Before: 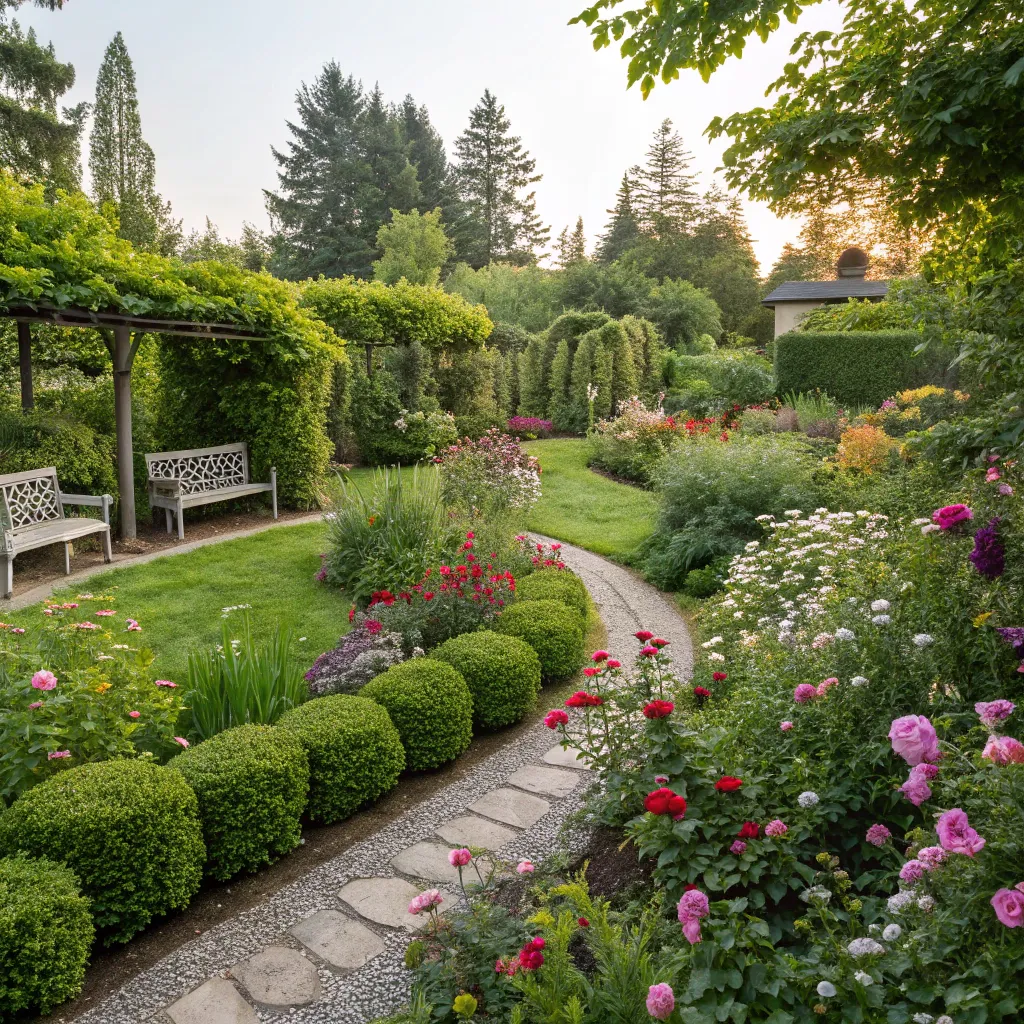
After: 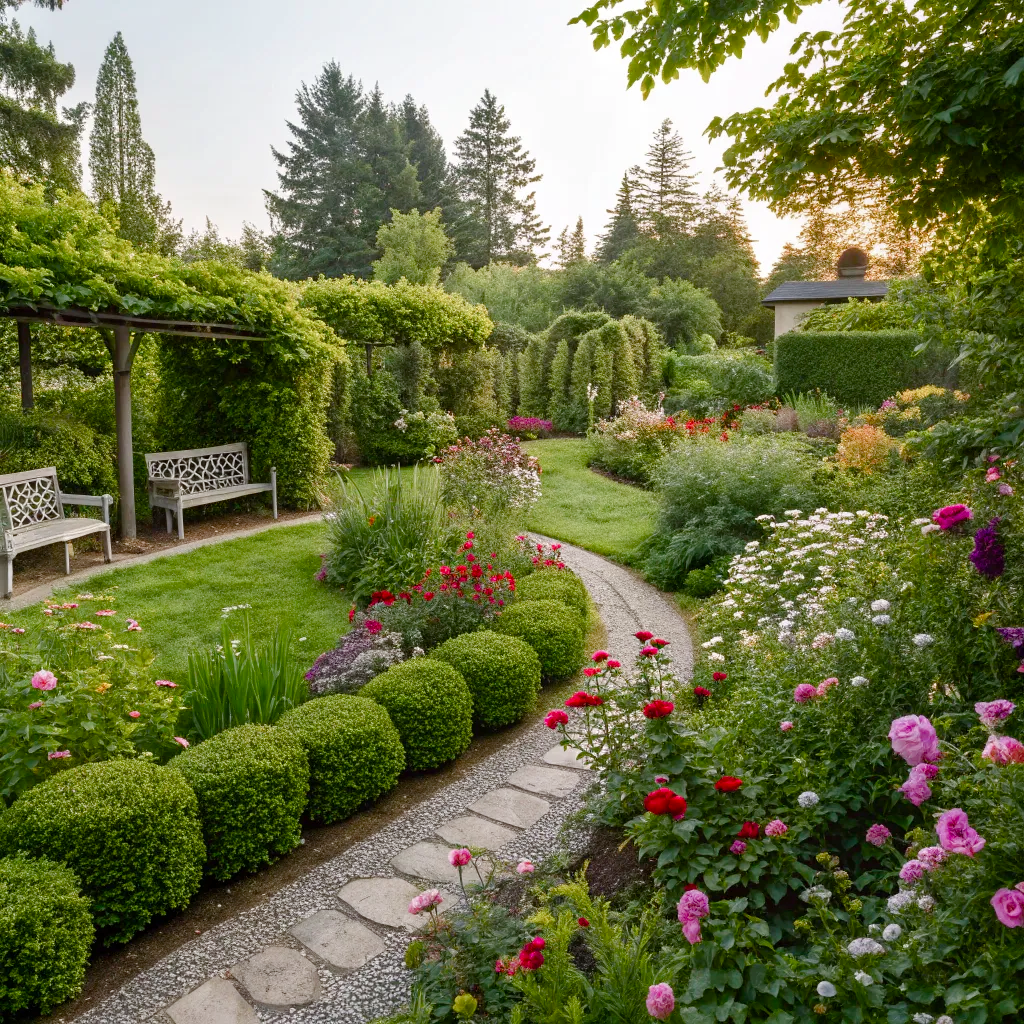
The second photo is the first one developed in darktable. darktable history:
color balance rgb: perceptual saturation grading › global saturation 25.122%, perceptual saturation grading › highlights -50.258%, perceptual saturation grading › shadows 30.805%
